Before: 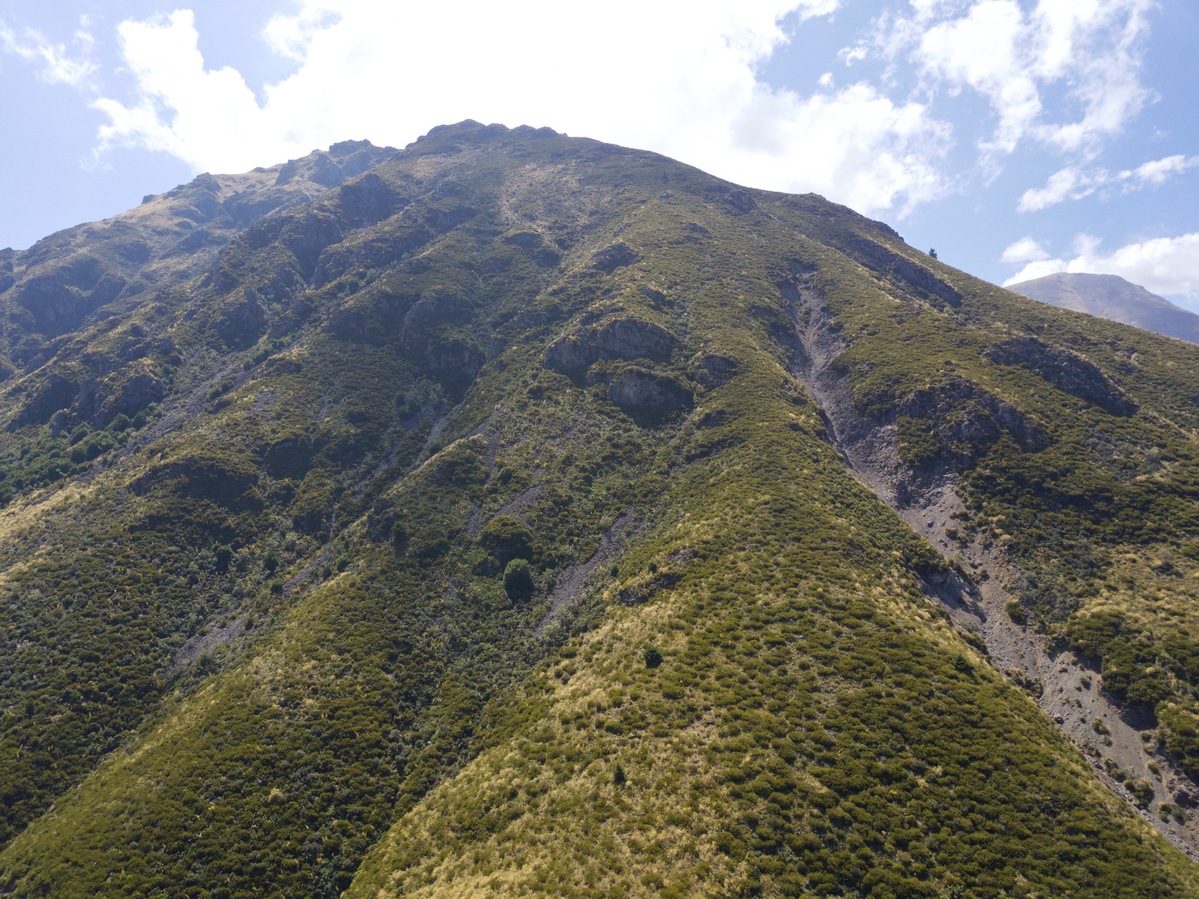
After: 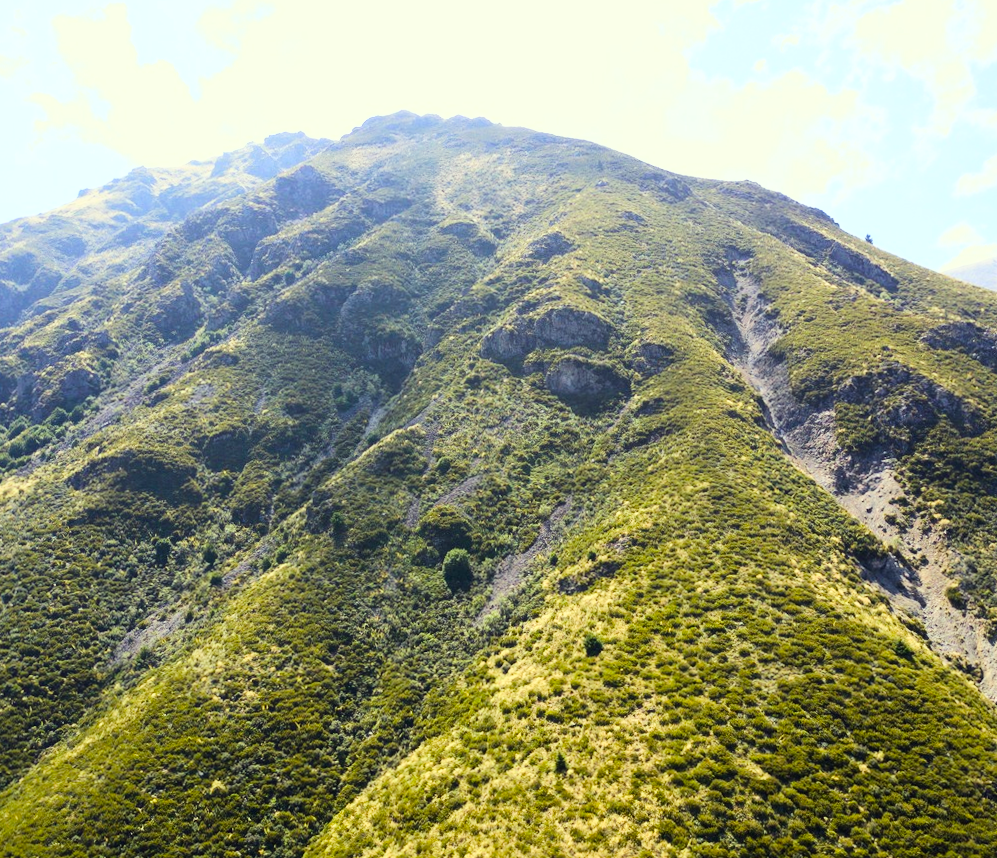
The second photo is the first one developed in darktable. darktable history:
crop and rotate: angle 0.603°, left 4.547%, top 0.57%, right 11.085%, bottom 2.566%
color correction: highlights a* -5.92, highlights b* 11.24
color balance rgb: perceptual saturation grading › global saturation 20%, perceptual saturation grading › highlights -49.579%, perceptual saturation grading › shadows 24.117%, global vibrance 20%
base curve: curves: ch0 [(0, 0) (0.007, 0.004) (0.027, 0.03) (0.046, 0.07) (0.207, 0.54) (0.442, 0.872) (0.673, 0.972) (1, 1)]
